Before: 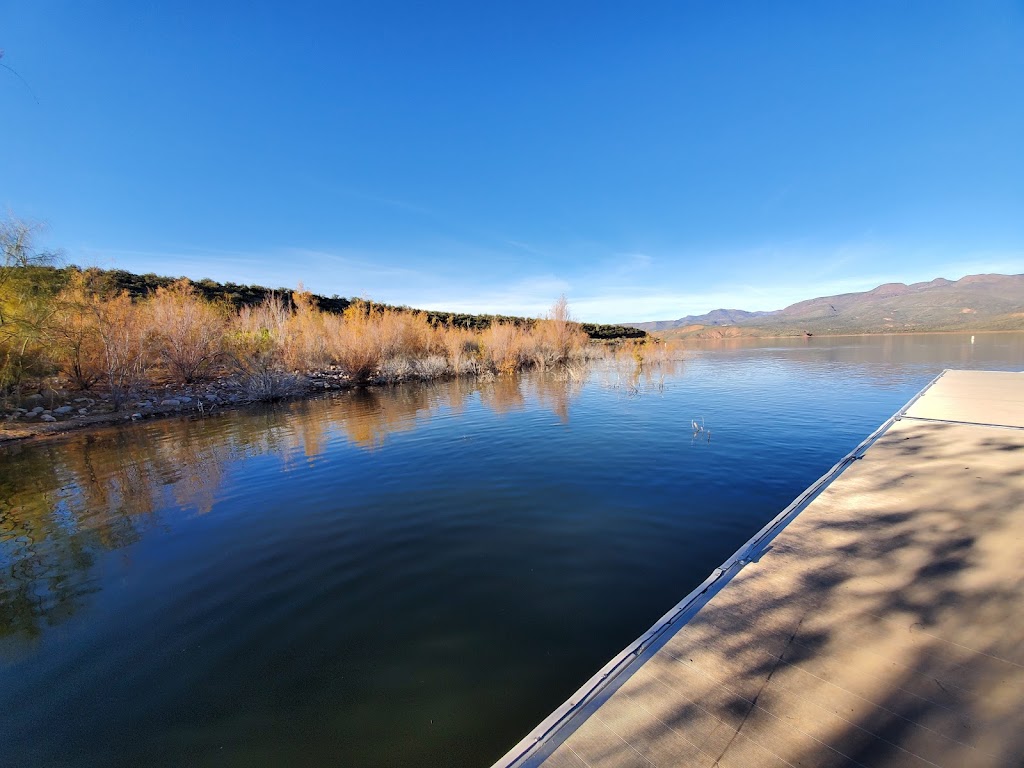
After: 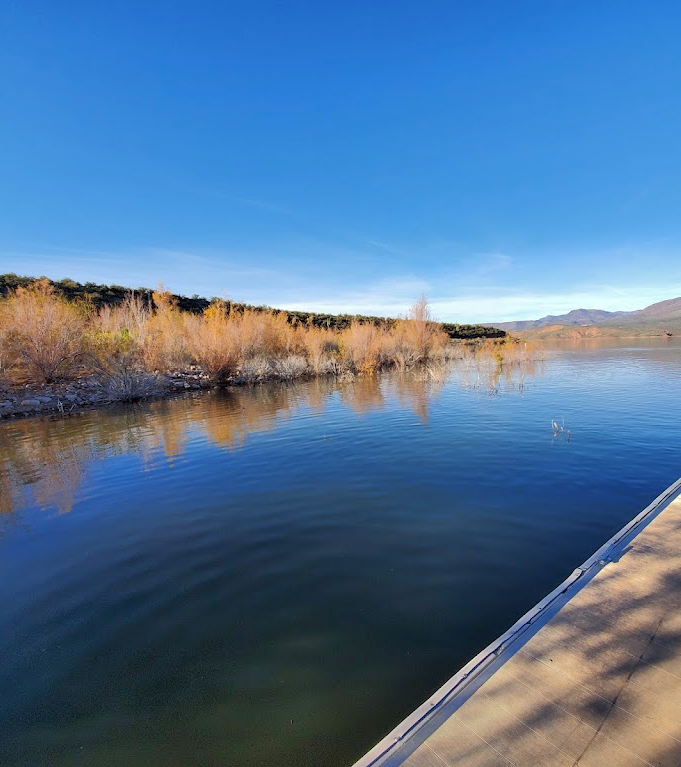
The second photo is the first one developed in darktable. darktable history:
levels: mode automatic, levels [0.062, 0.494, 0.925]
crop and rotate: left 13.747%, right 19.742%
shadows and highlights: on, module defaults
